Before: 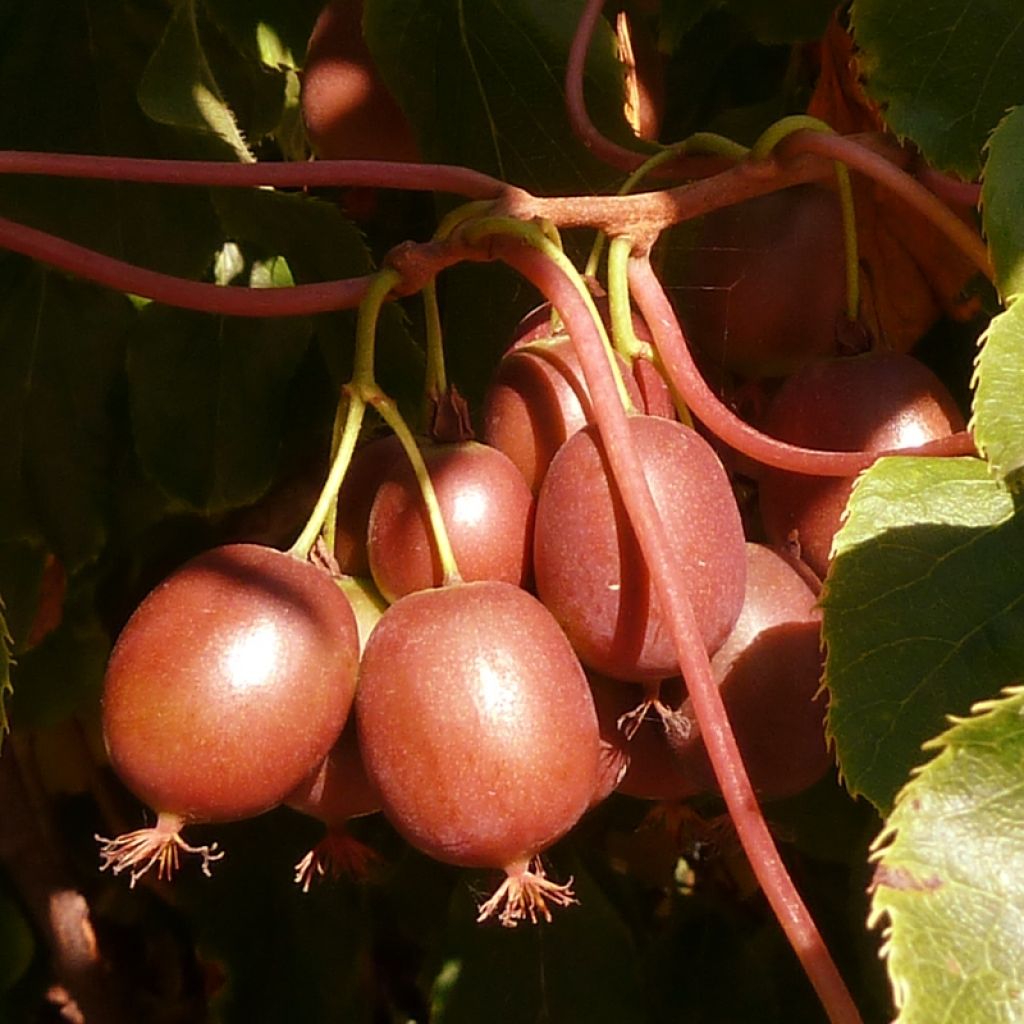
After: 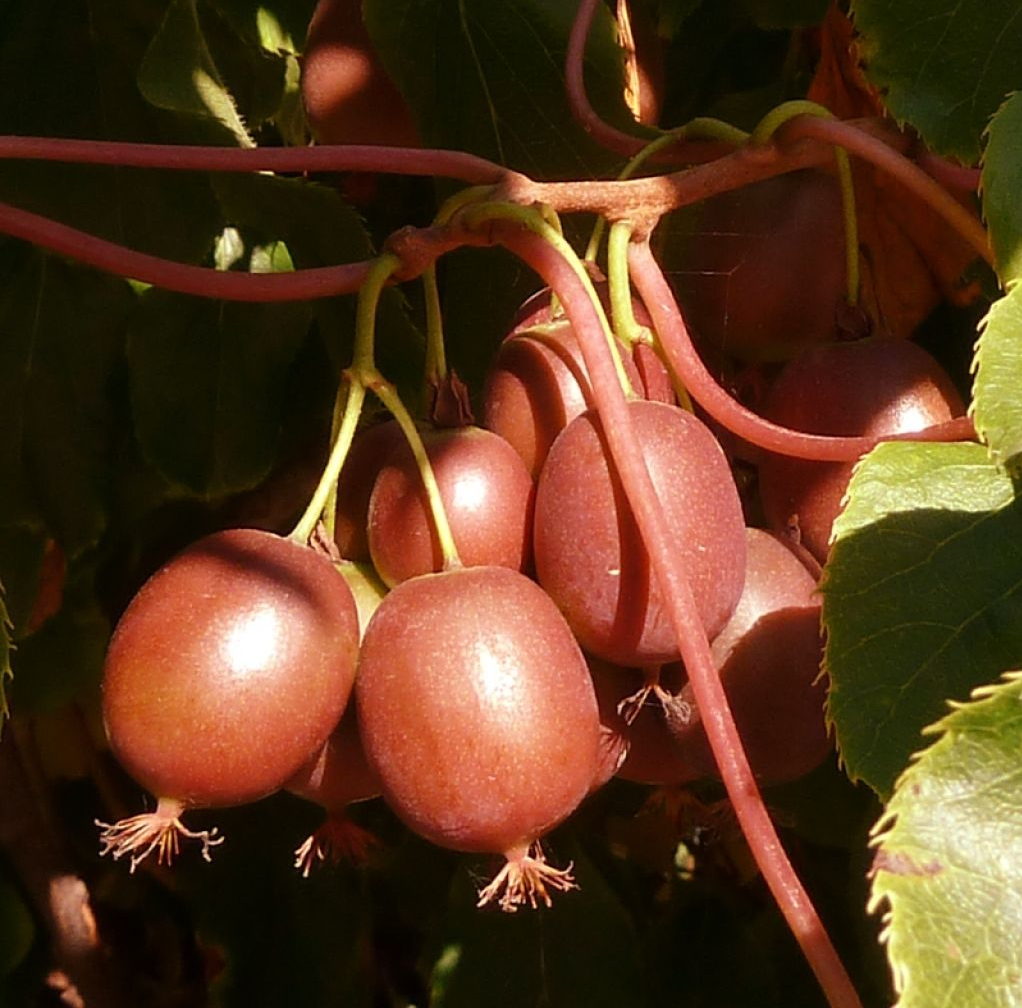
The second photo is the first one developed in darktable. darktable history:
crop: top 1.535%, right 0.114%
